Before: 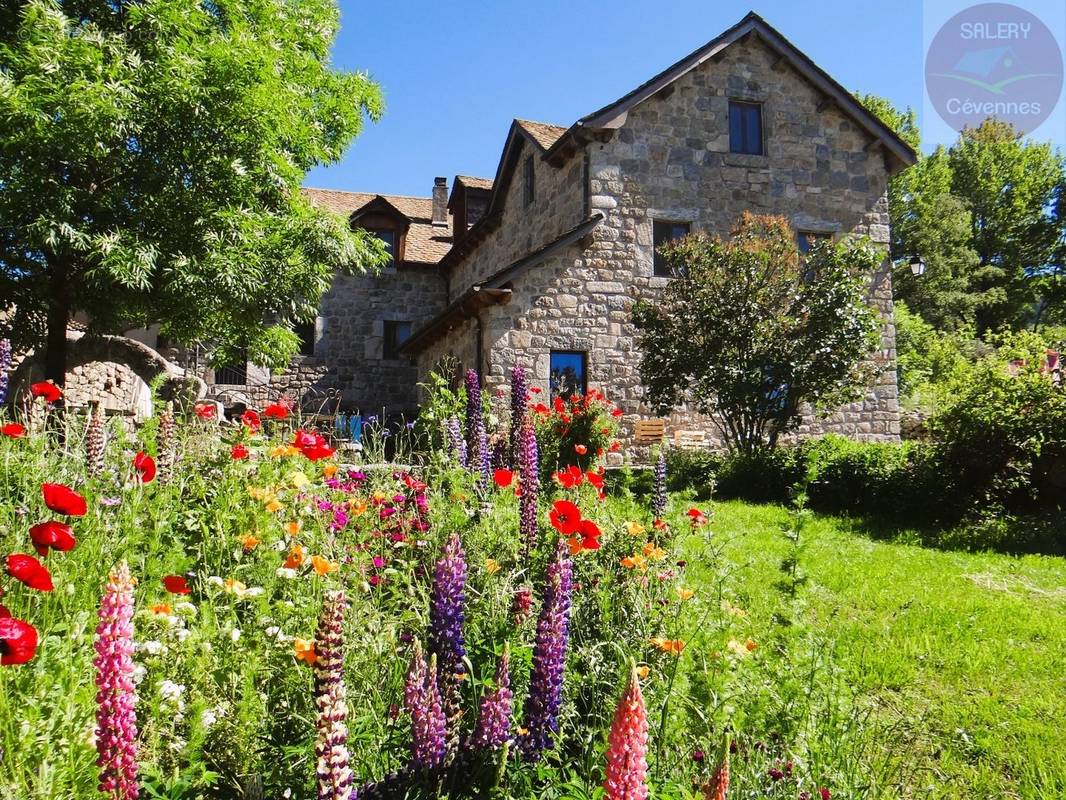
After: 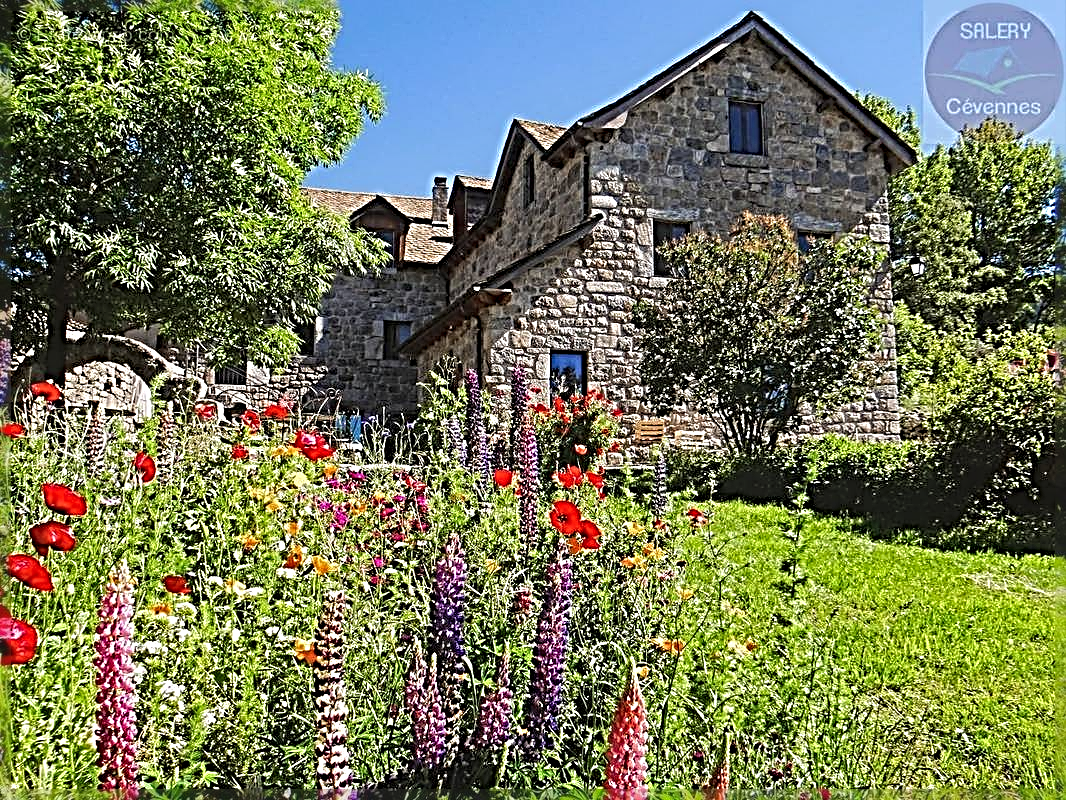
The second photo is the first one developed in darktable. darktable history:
sharpen: radius 4.012, amount 1.994
local contrast: detail 110%
